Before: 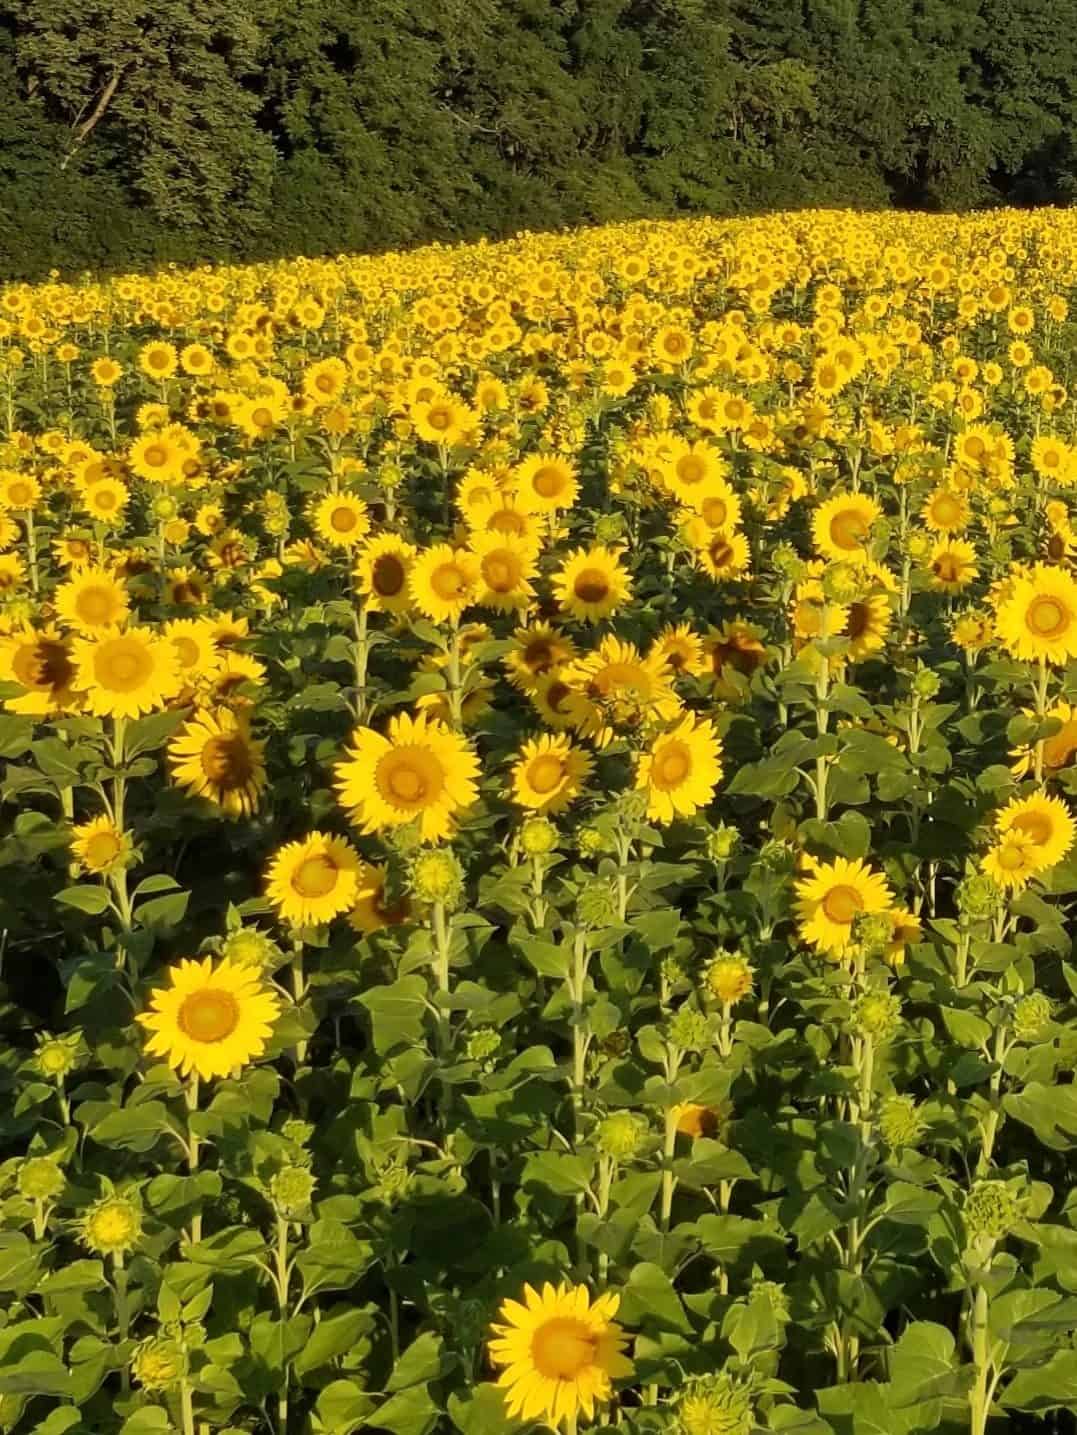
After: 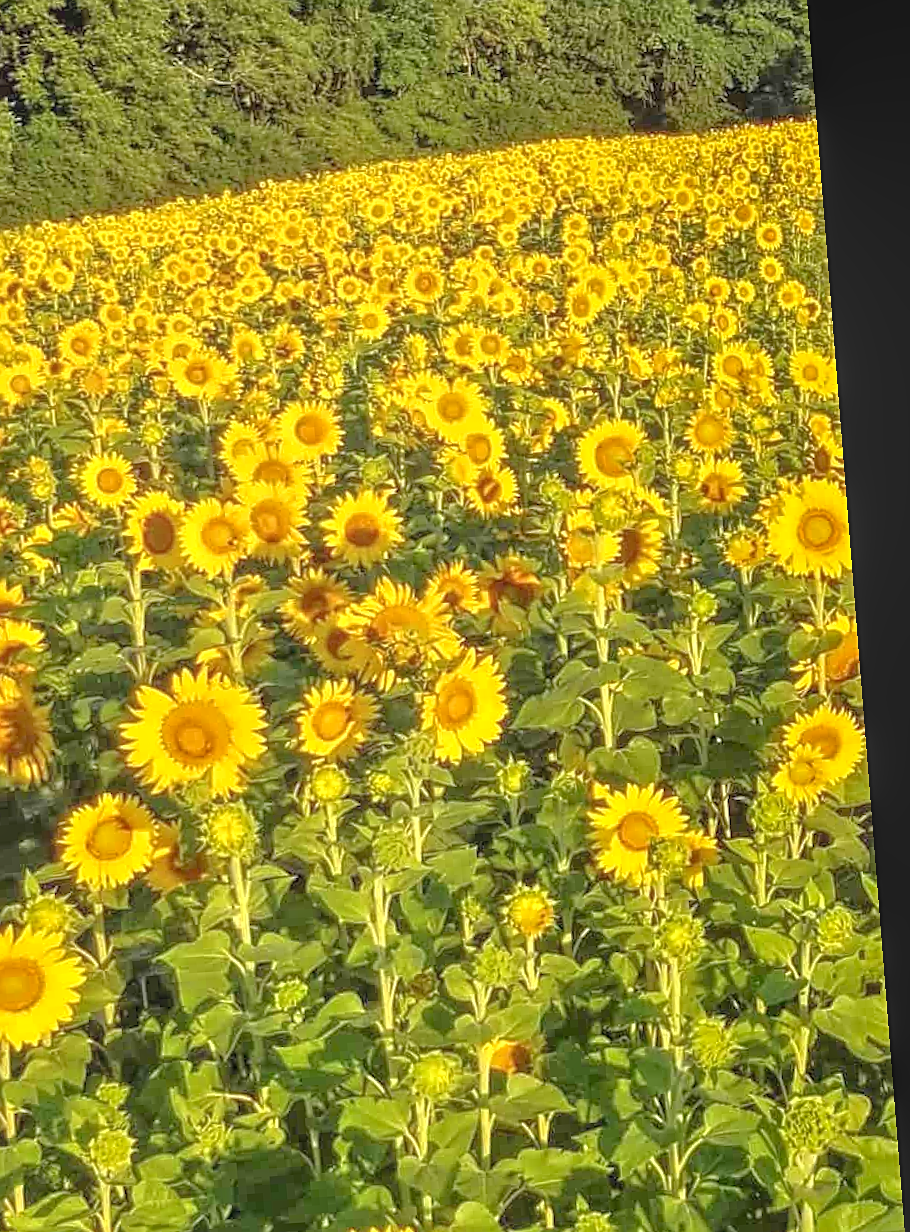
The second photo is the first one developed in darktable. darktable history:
sharpen: on, module defaults
tone equalizer: -8 EV 2 EV, -7 EV 2 EV, -6 EV 2 EV, -5 EV 2 EV, -4 EV 2 EV, -3 EV 1.5 EV, -2 EV 1 EV, -1 EV 0.5 EV
local contrast: highlights 66%, shadows 33%, detail 166%, midtone range 0.2
rotate and perspective: rotation -4.2°, shear 0.006, automatic cropping off
crop: left 23.095%, top 5.827%, bottom 11.854%
